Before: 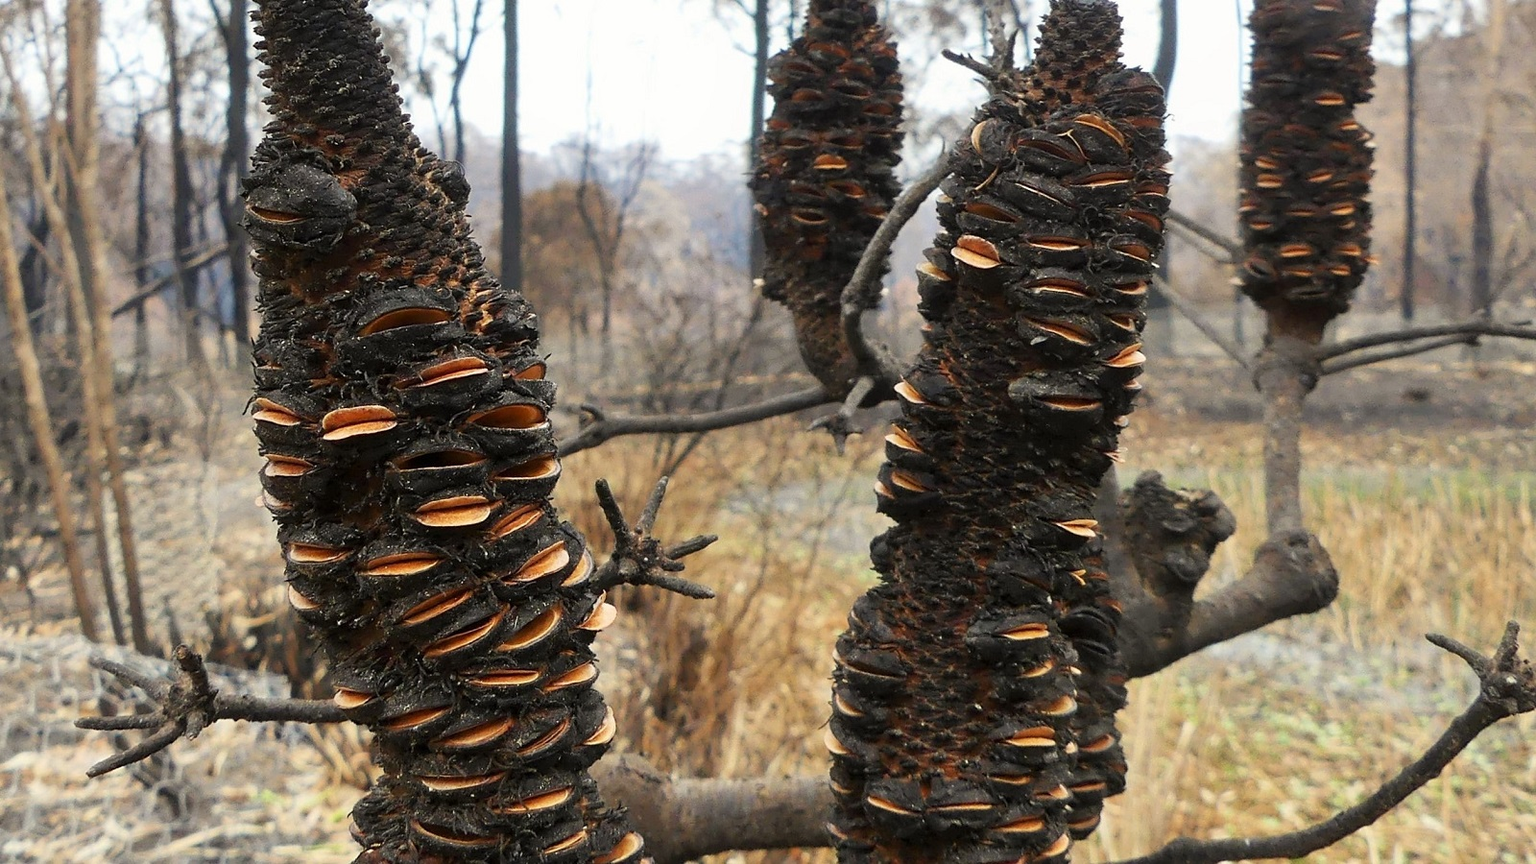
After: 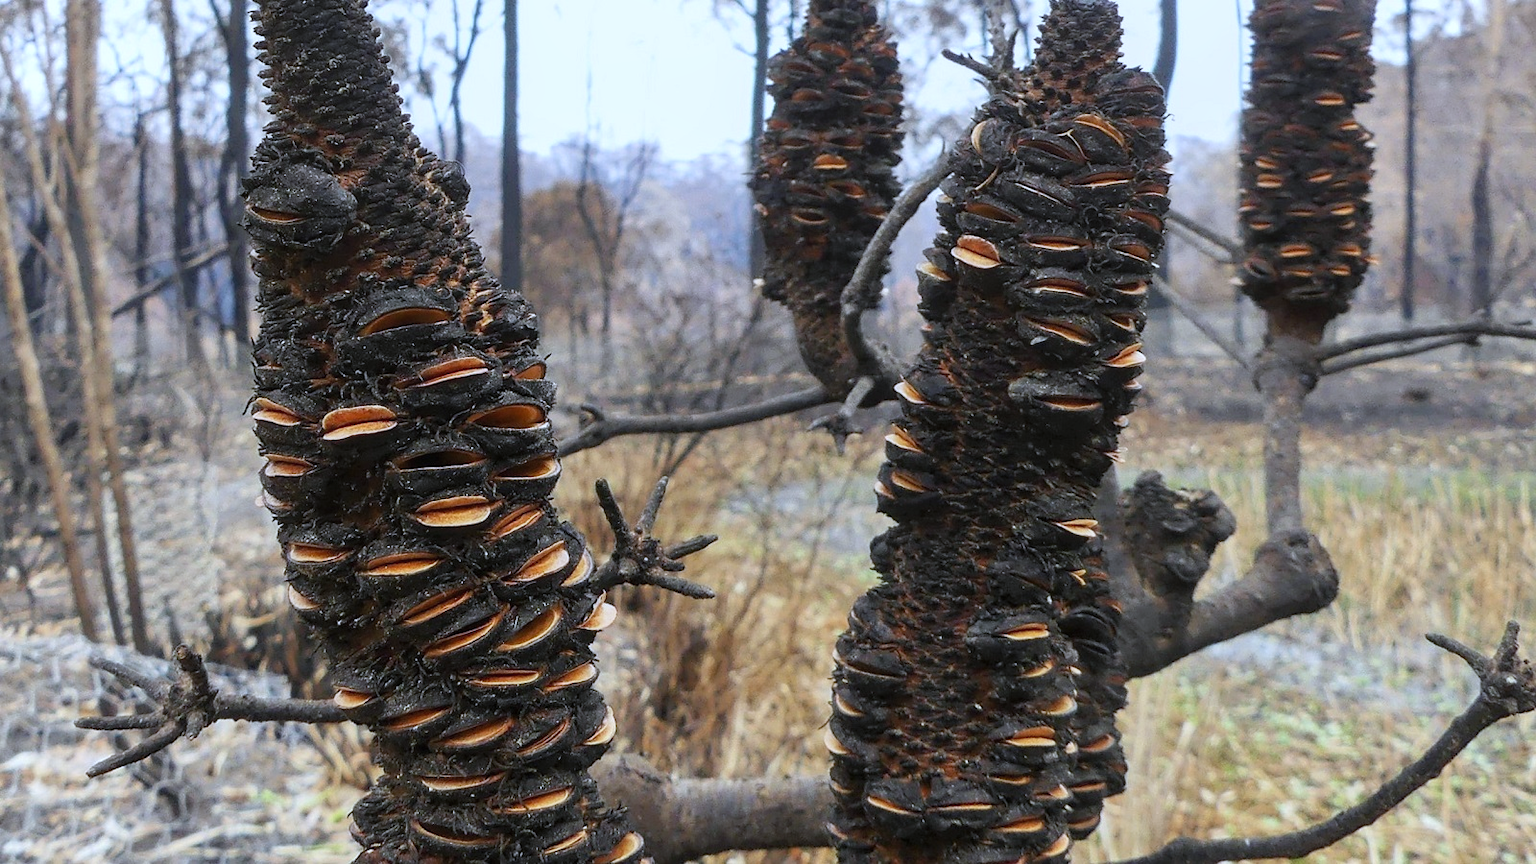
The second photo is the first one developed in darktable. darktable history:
white balance: red 0.948, green 1.02, blue 1.176
local contrast: detail 110%
